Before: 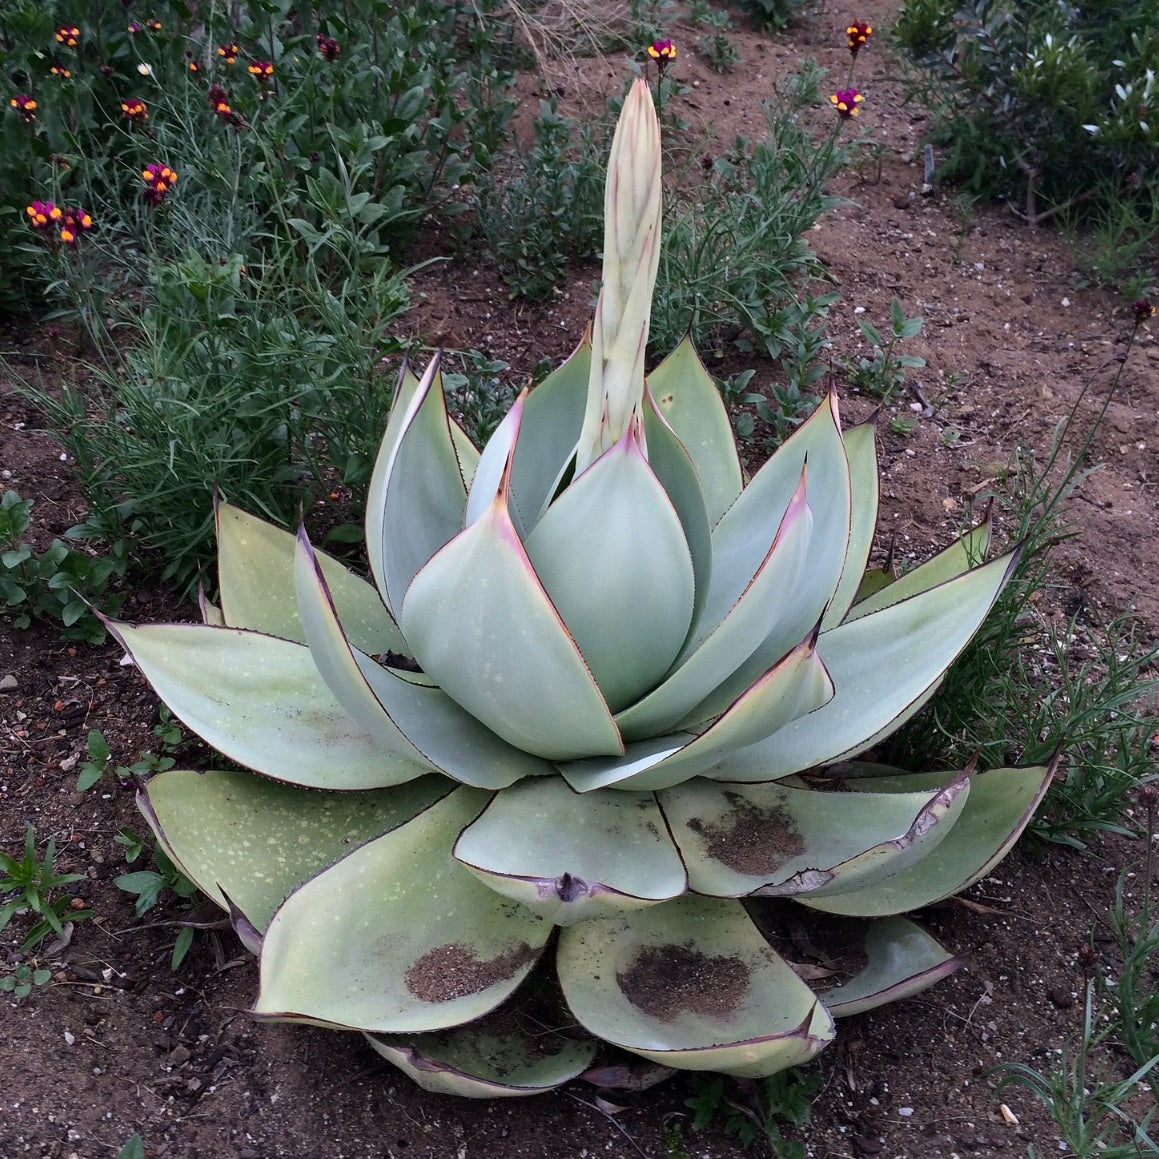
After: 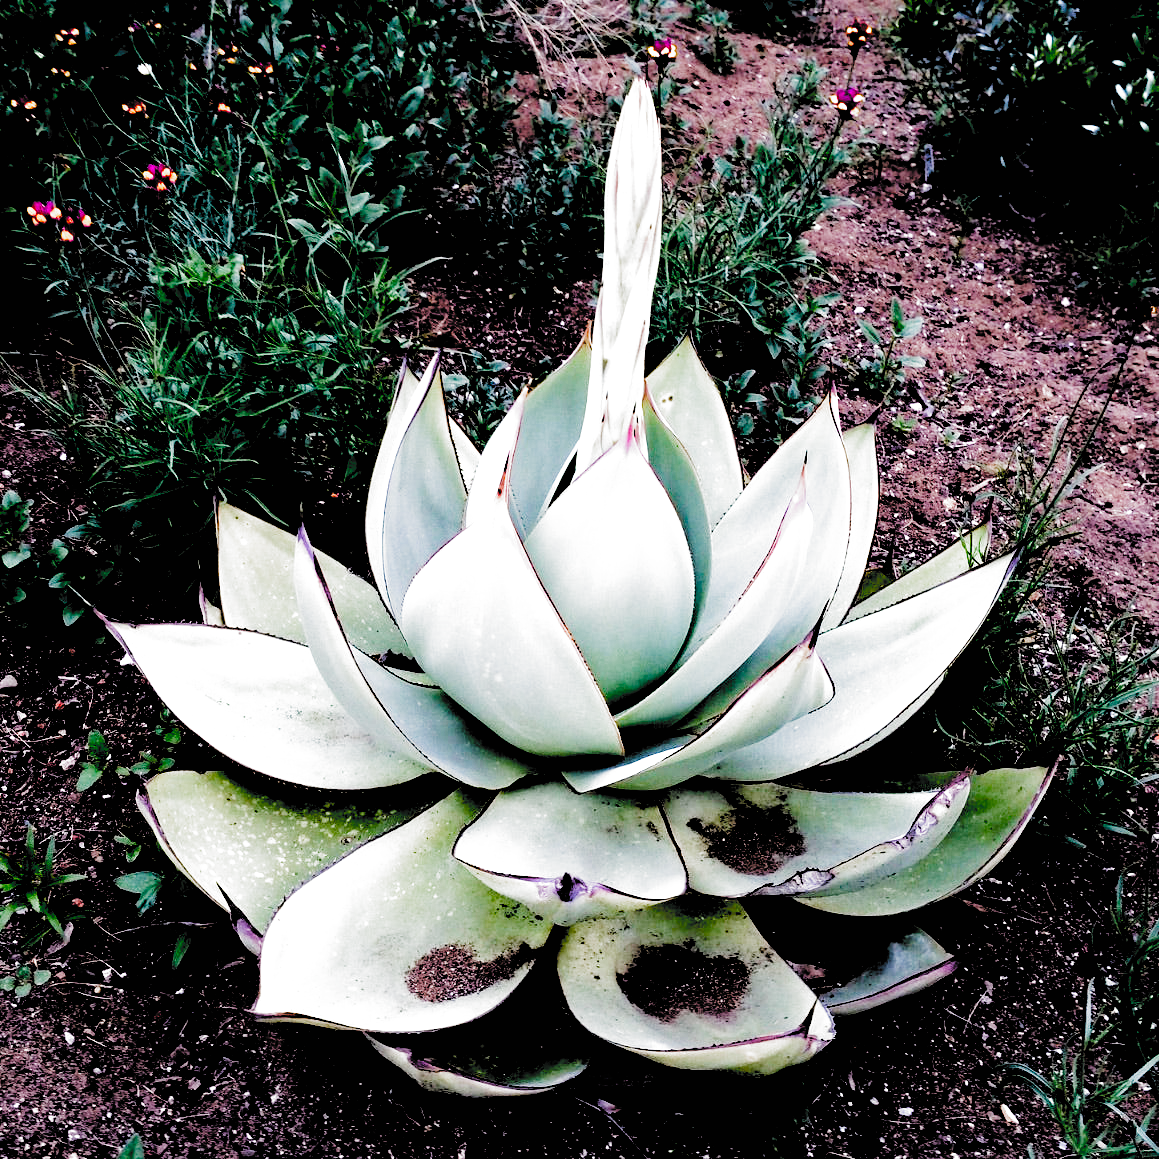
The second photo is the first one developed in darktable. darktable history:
filmic rgb: black relative exposure -1.02 EV, white relative exposure 2.07 EV, hardness 1.59, contrast 2.241, preserve chrominance no, color science v5 (2021), contrast in shadows safe, contrast in highlights safe
exposure: exposure 0.633 EV, compensate highlight preservation false
